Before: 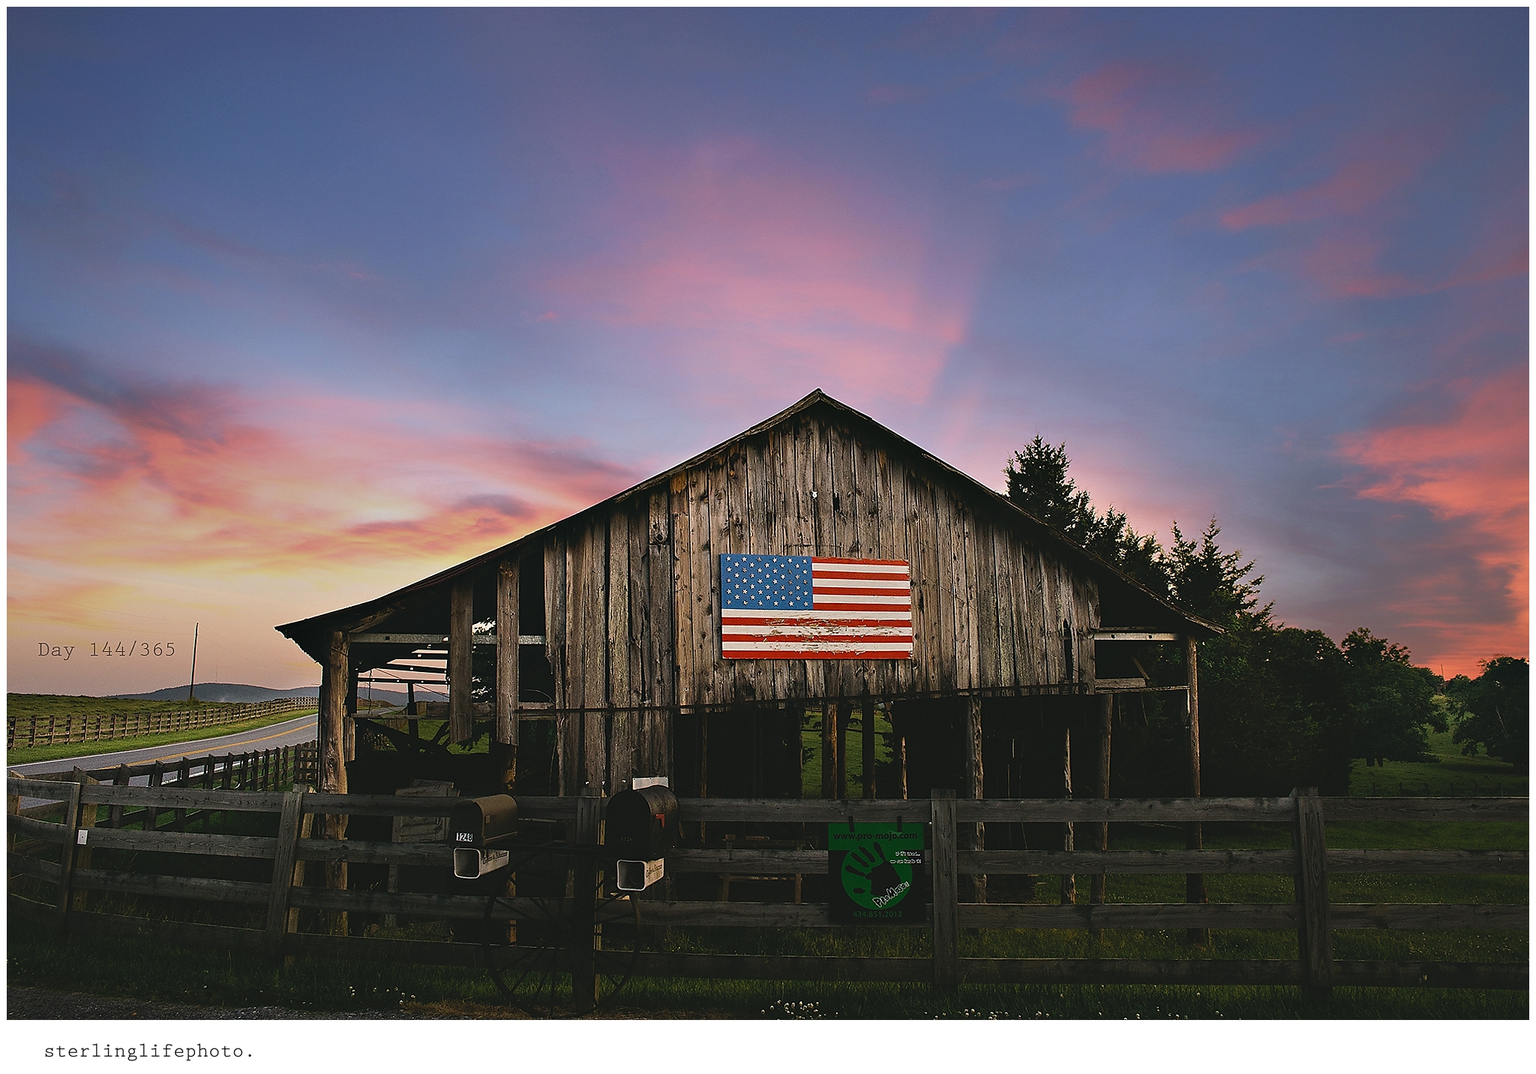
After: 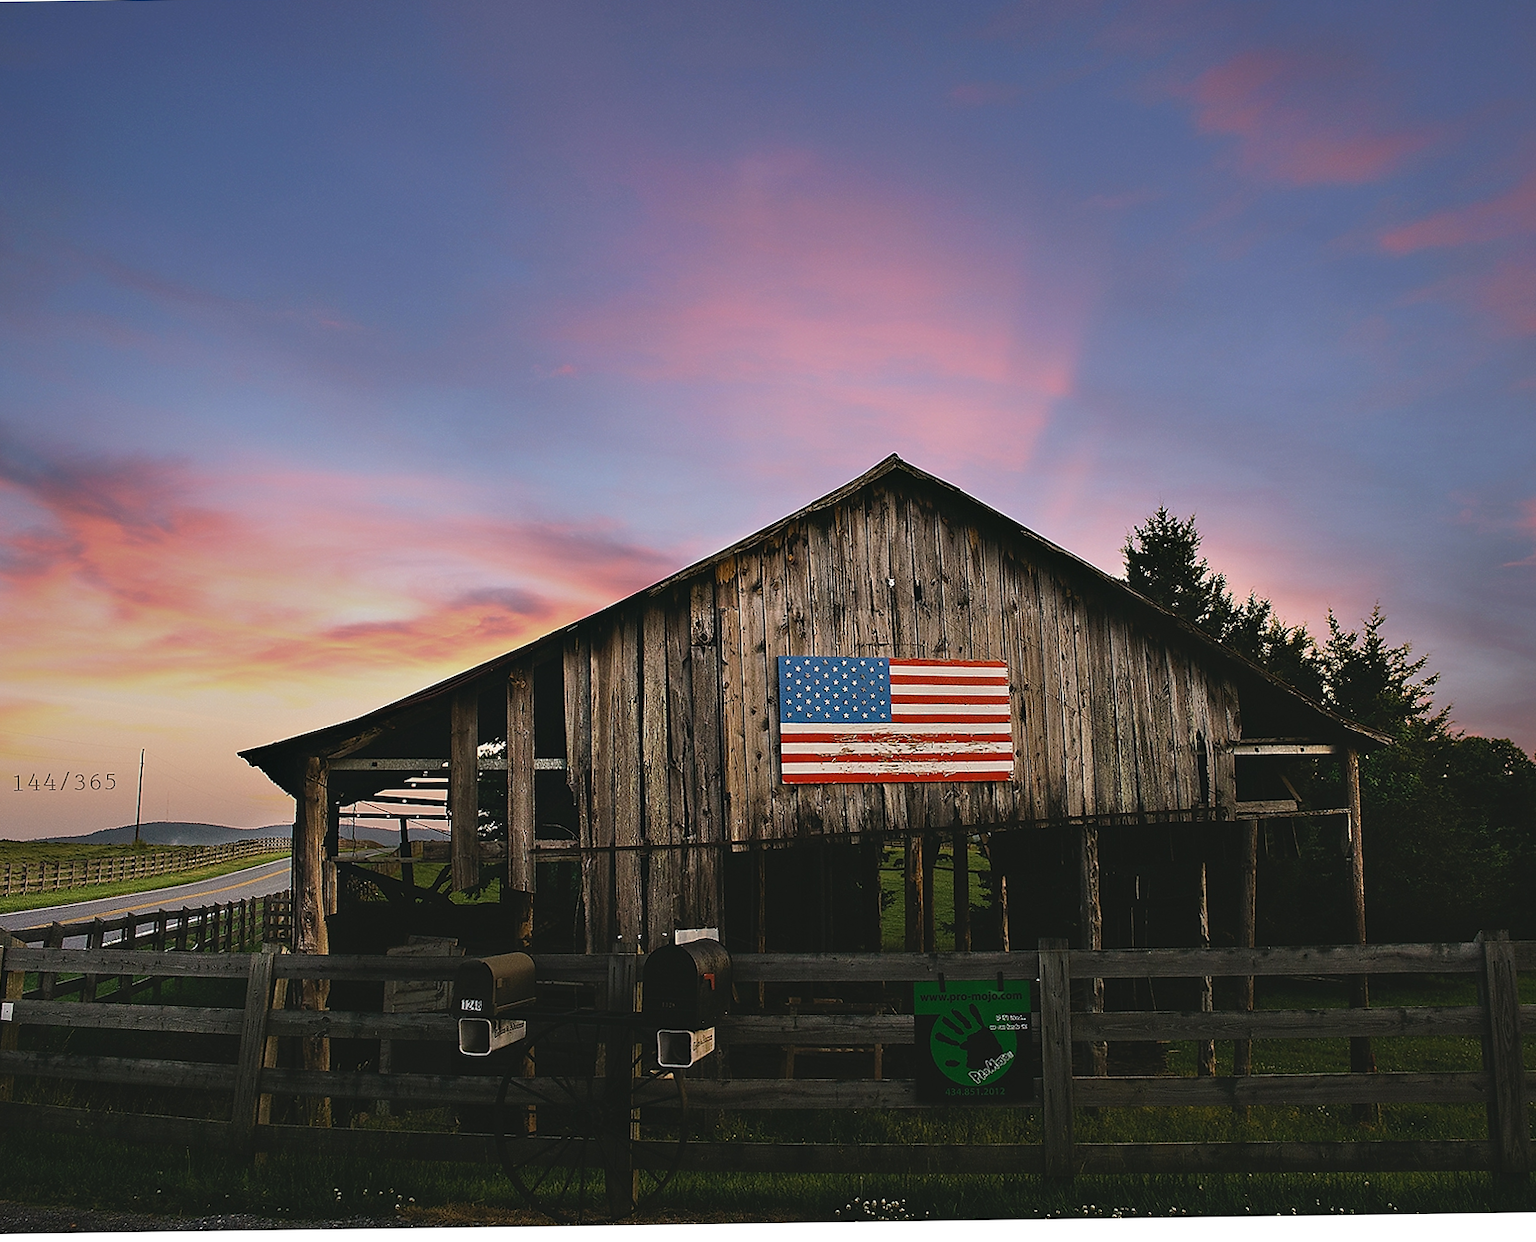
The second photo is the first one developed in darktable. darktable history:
crop and rotate: angle 0.805°, left 4.42%, top 0.471%, right 11.67%, bottom 2.467%
